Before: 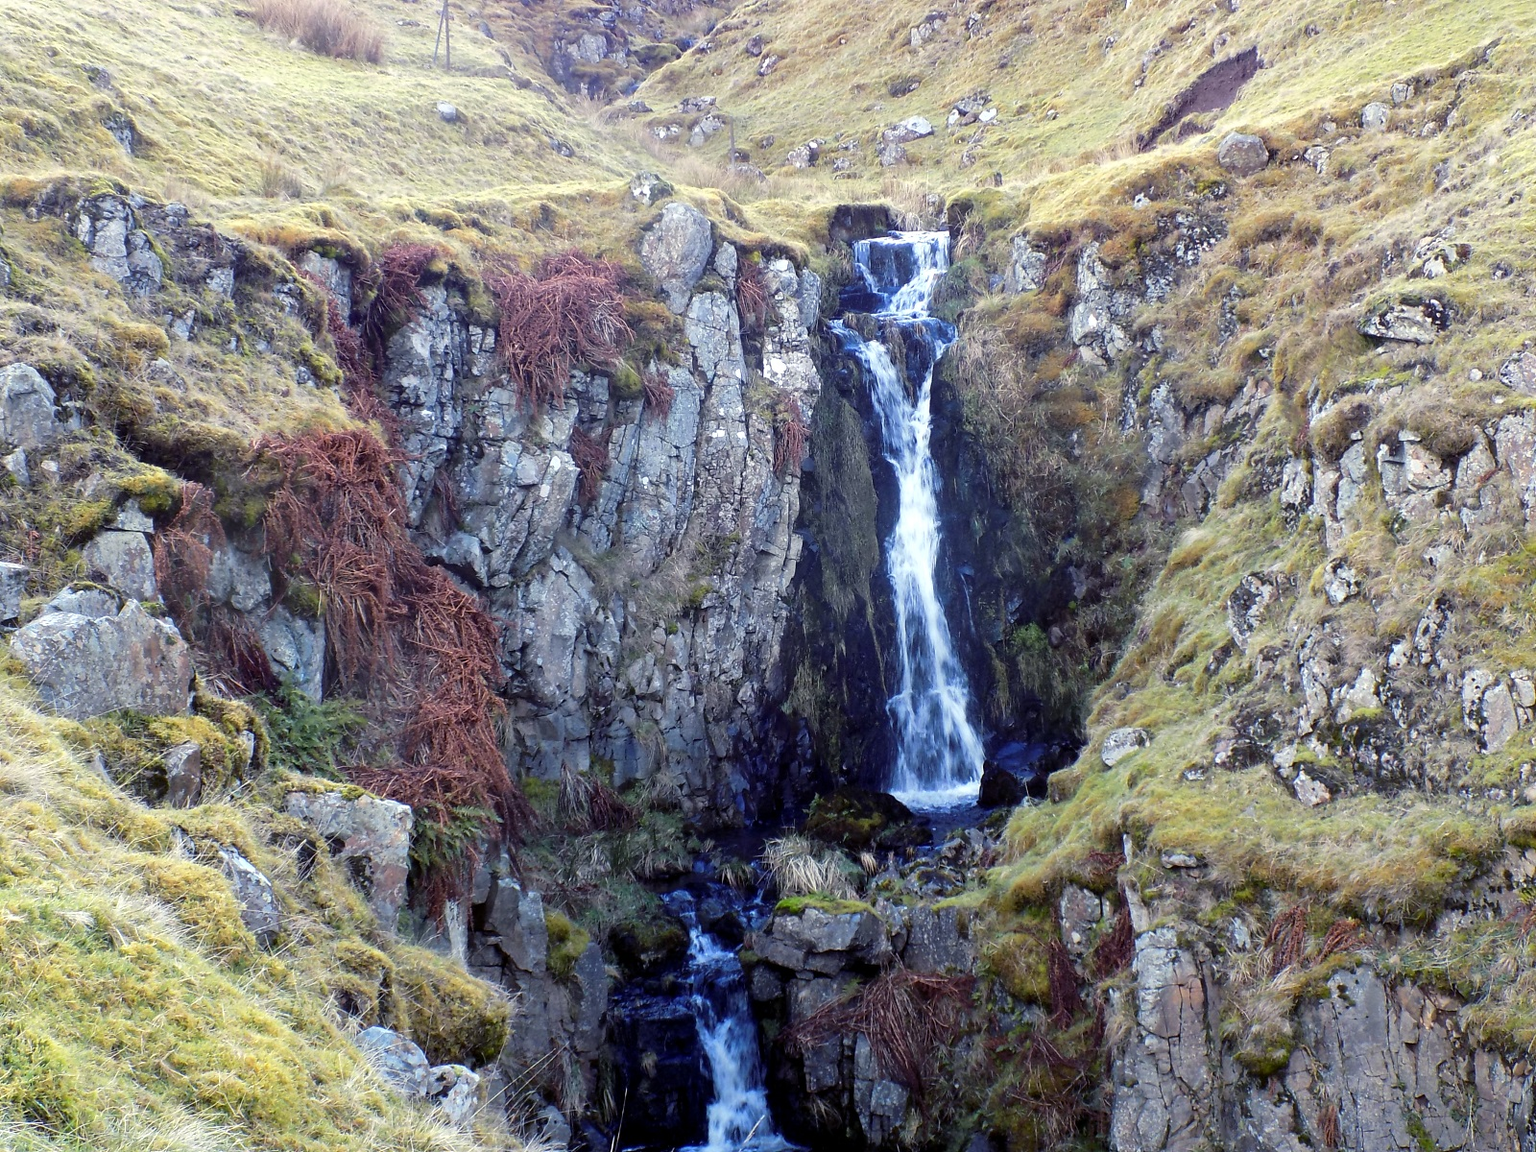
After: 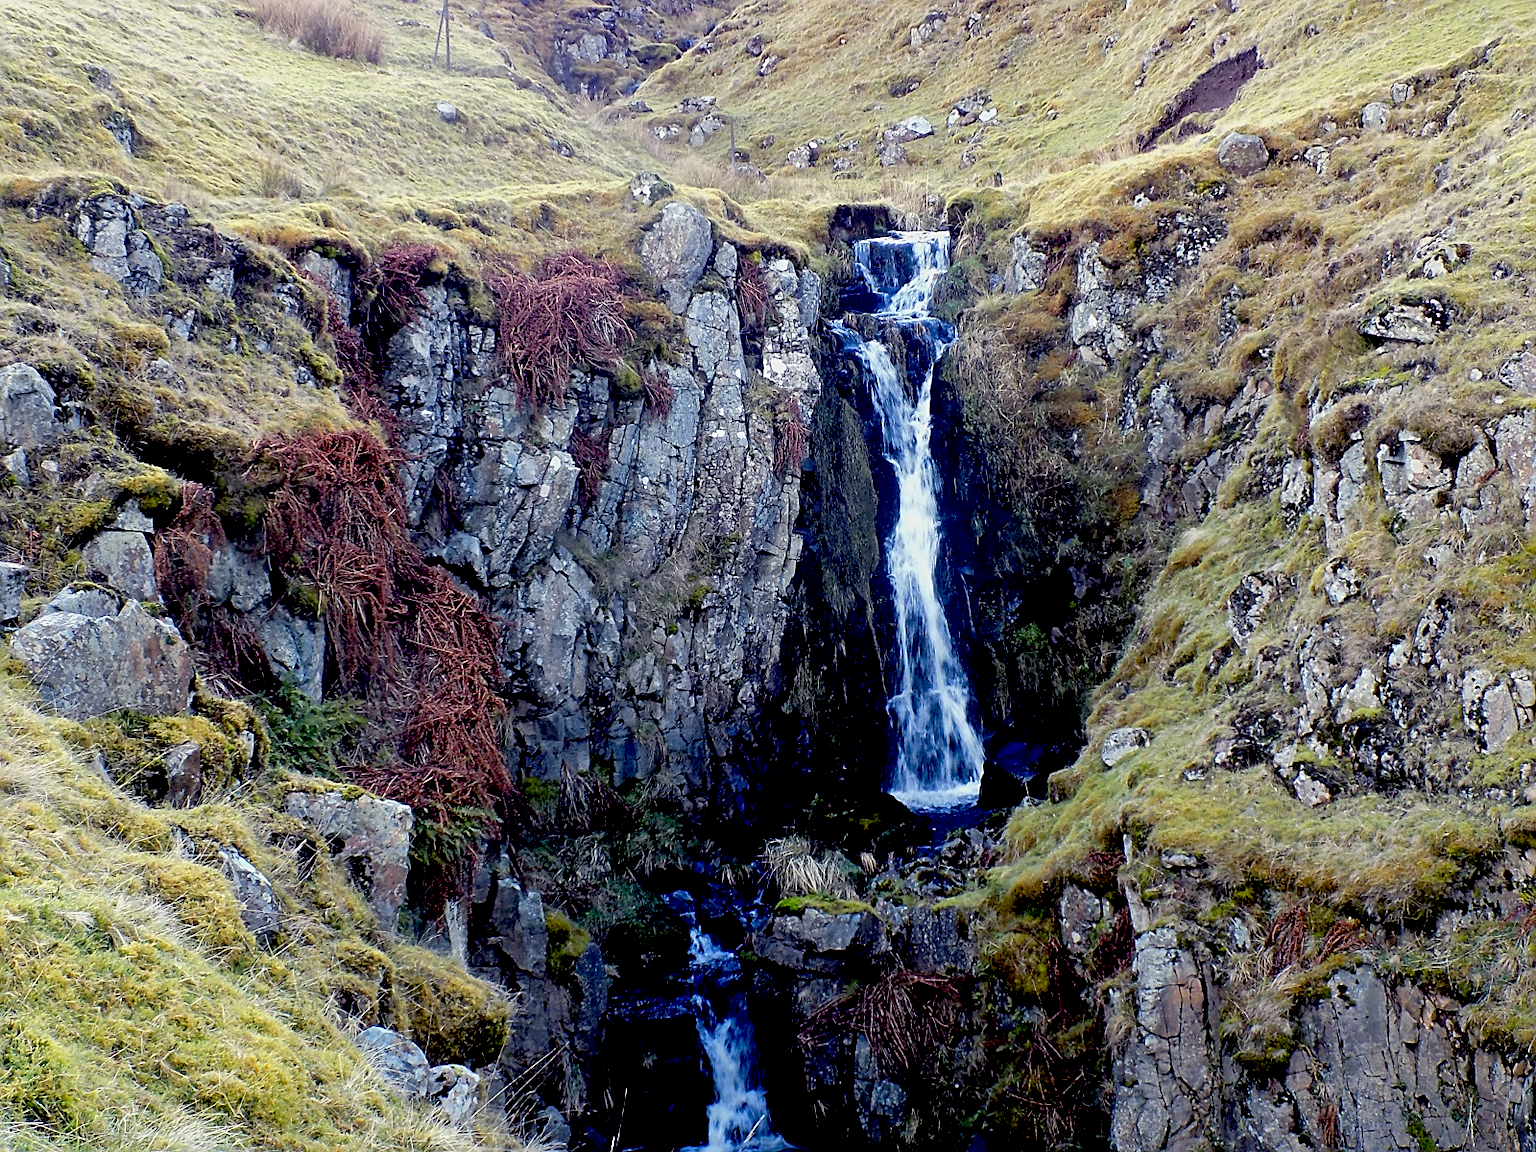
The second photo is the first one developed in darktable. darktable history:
exposure: black level correction 0.046, exposure -0.228 EV, compensate highlight preservation false
sharpen: on, module defaults
